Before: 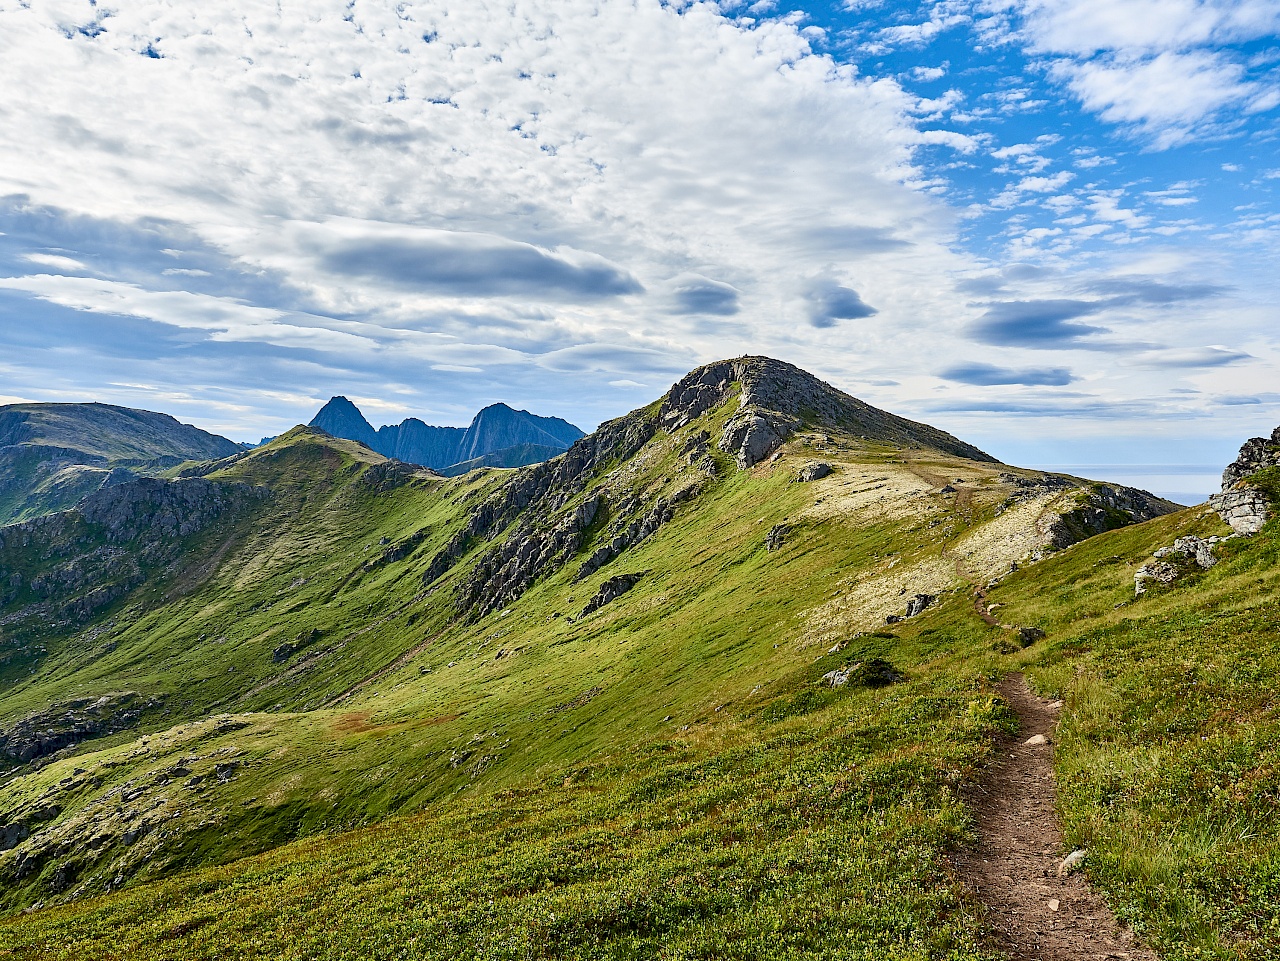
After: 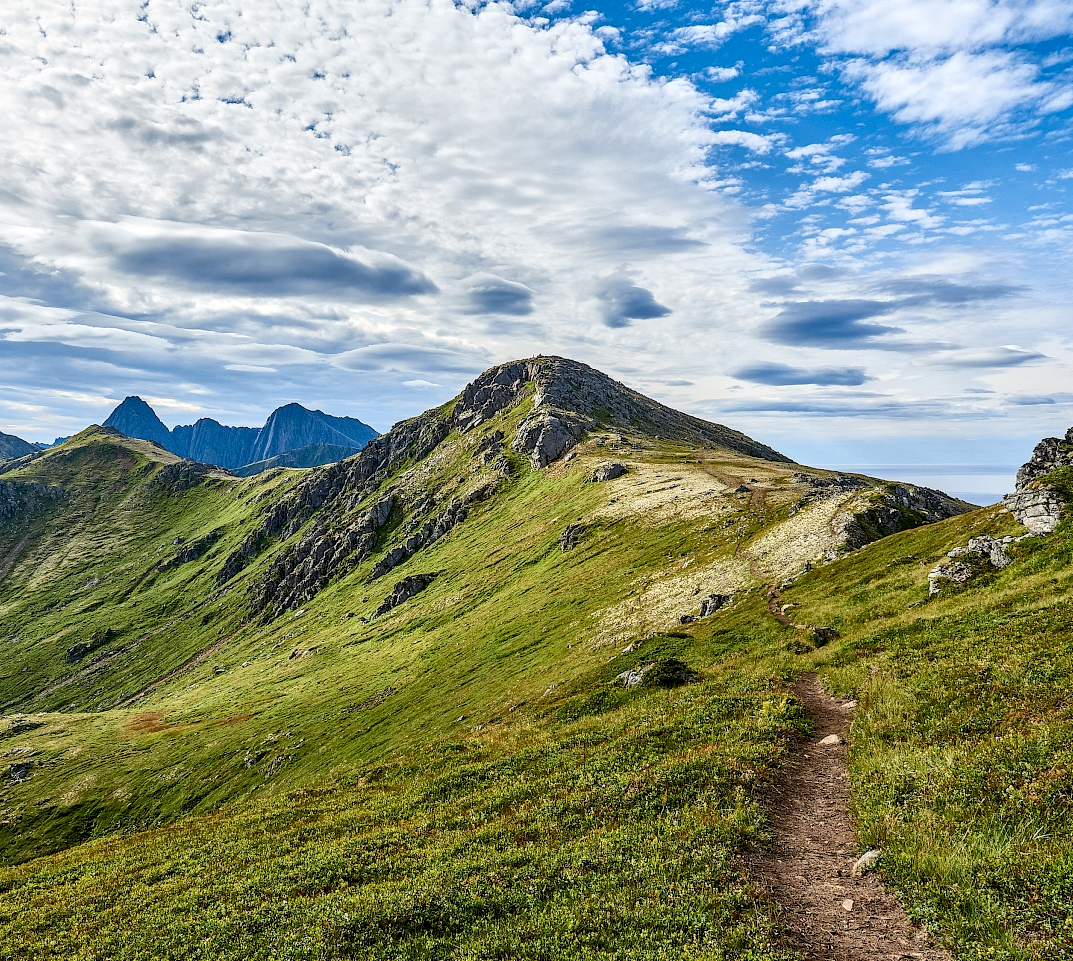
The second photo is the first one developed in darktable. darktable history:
crop: left 16.145%
local contrast: detail 130%
